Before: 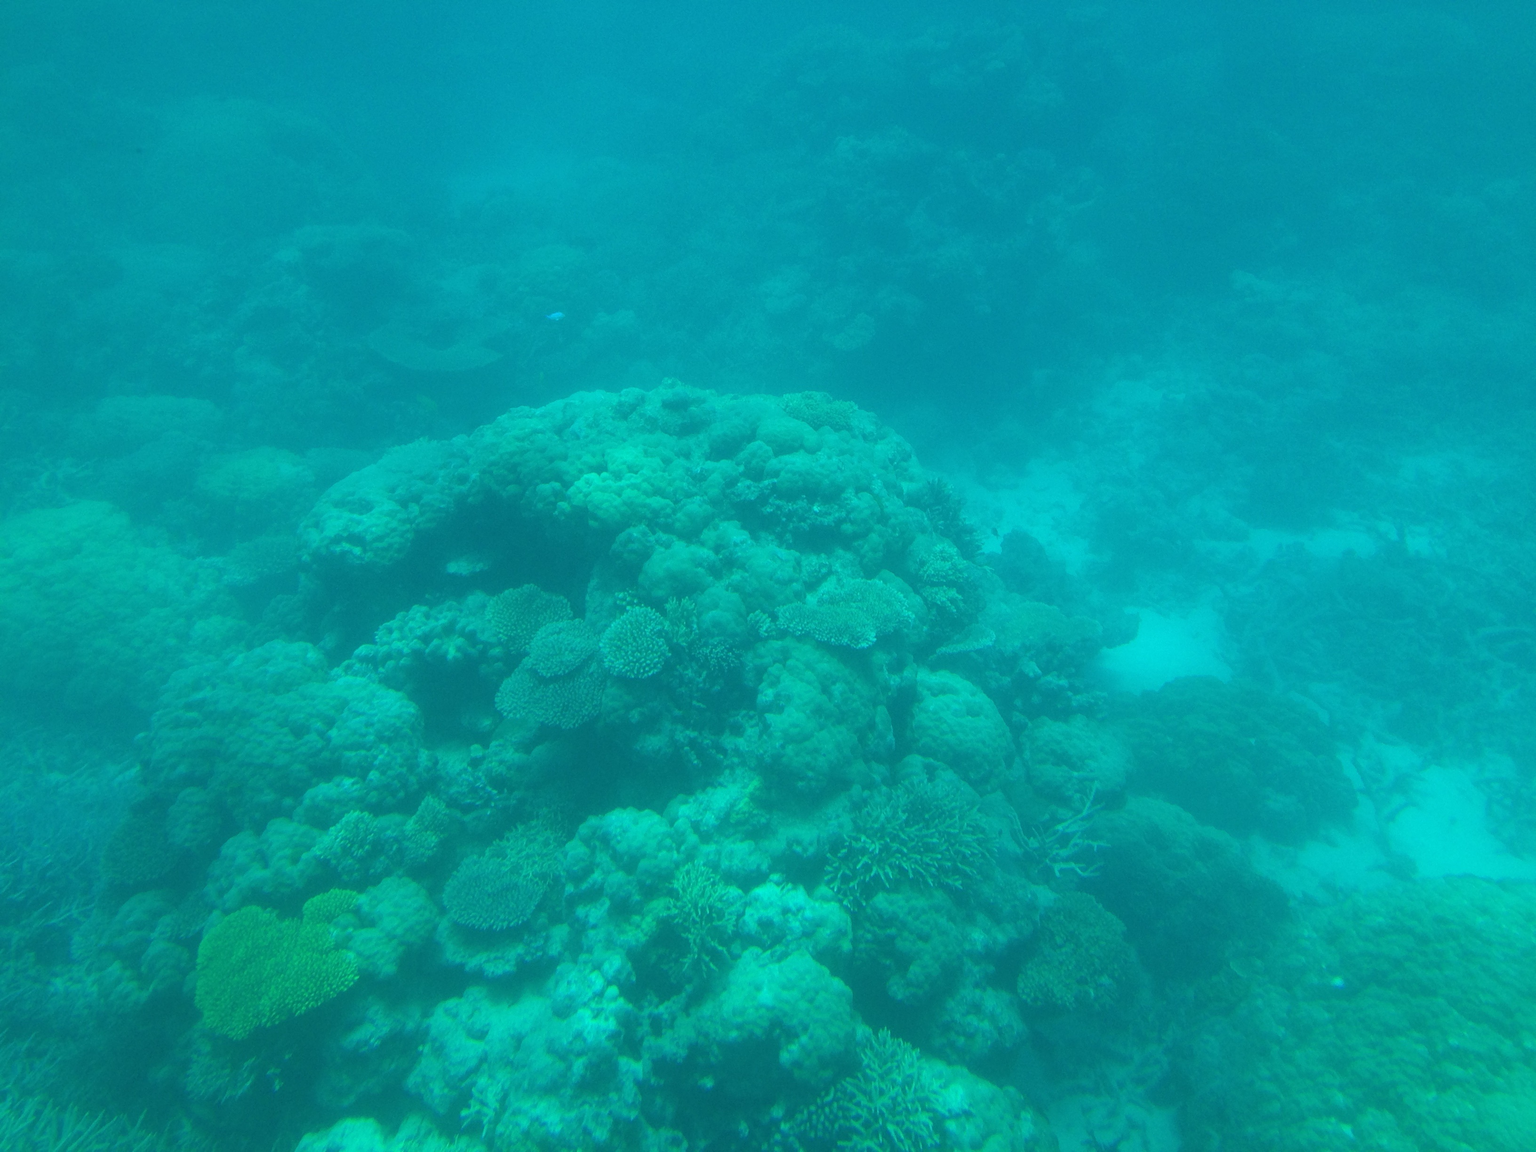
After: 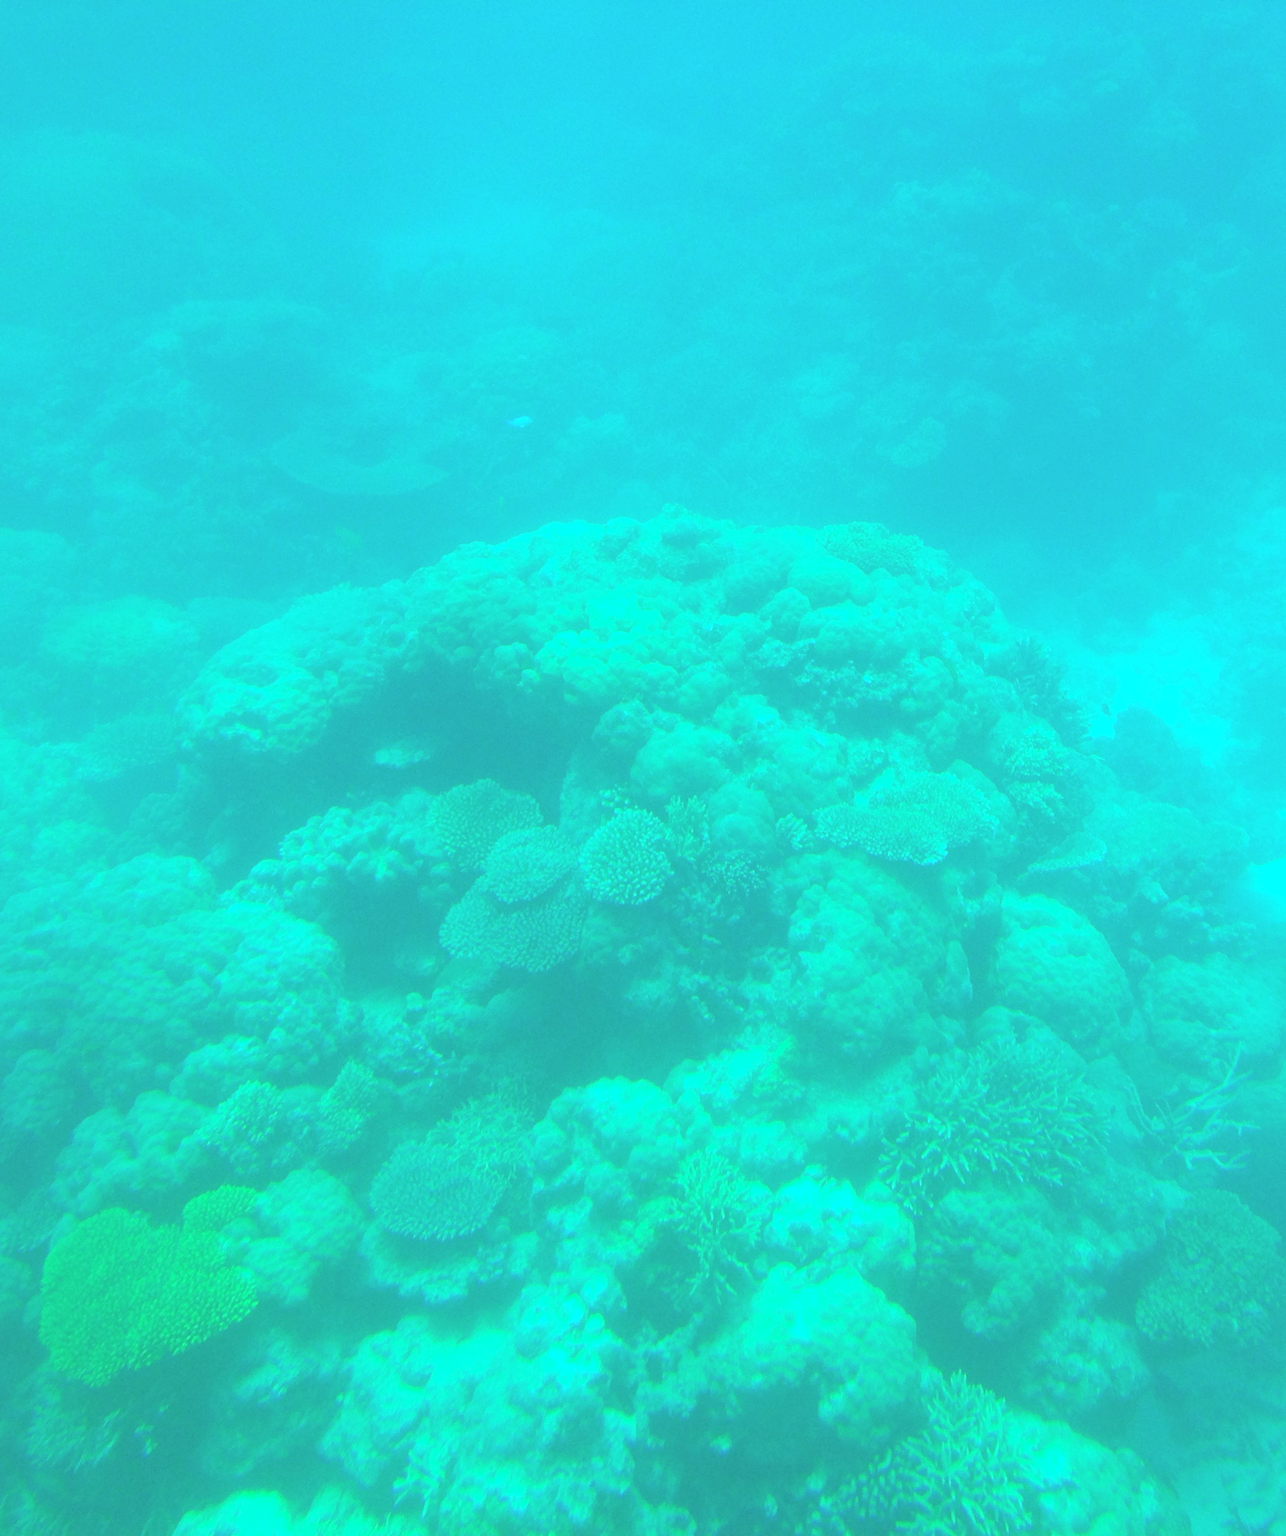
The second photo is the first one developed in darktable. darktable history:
exposure: black level correction 0, exposure 0.5 EV, compensate highlight preservation false
crop: left 10.813%, right 26.342%
color correction: highlights a* -0.623, highlights b* 0.178, shadows a* 4.54, shadows b* 20.9
levels: levels [0, 0.397, 0.955]
